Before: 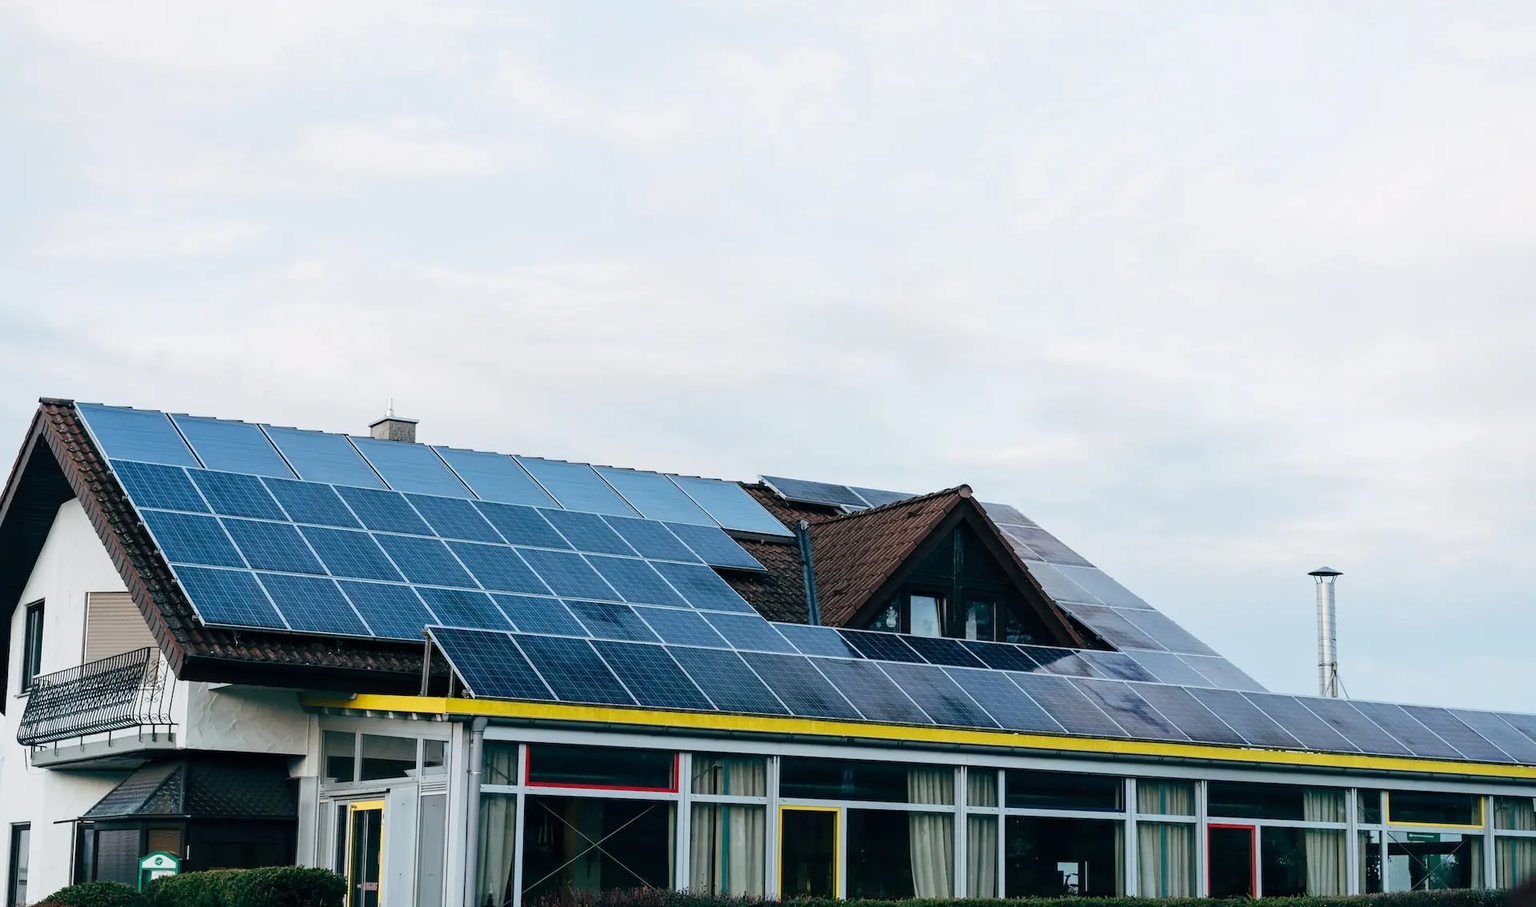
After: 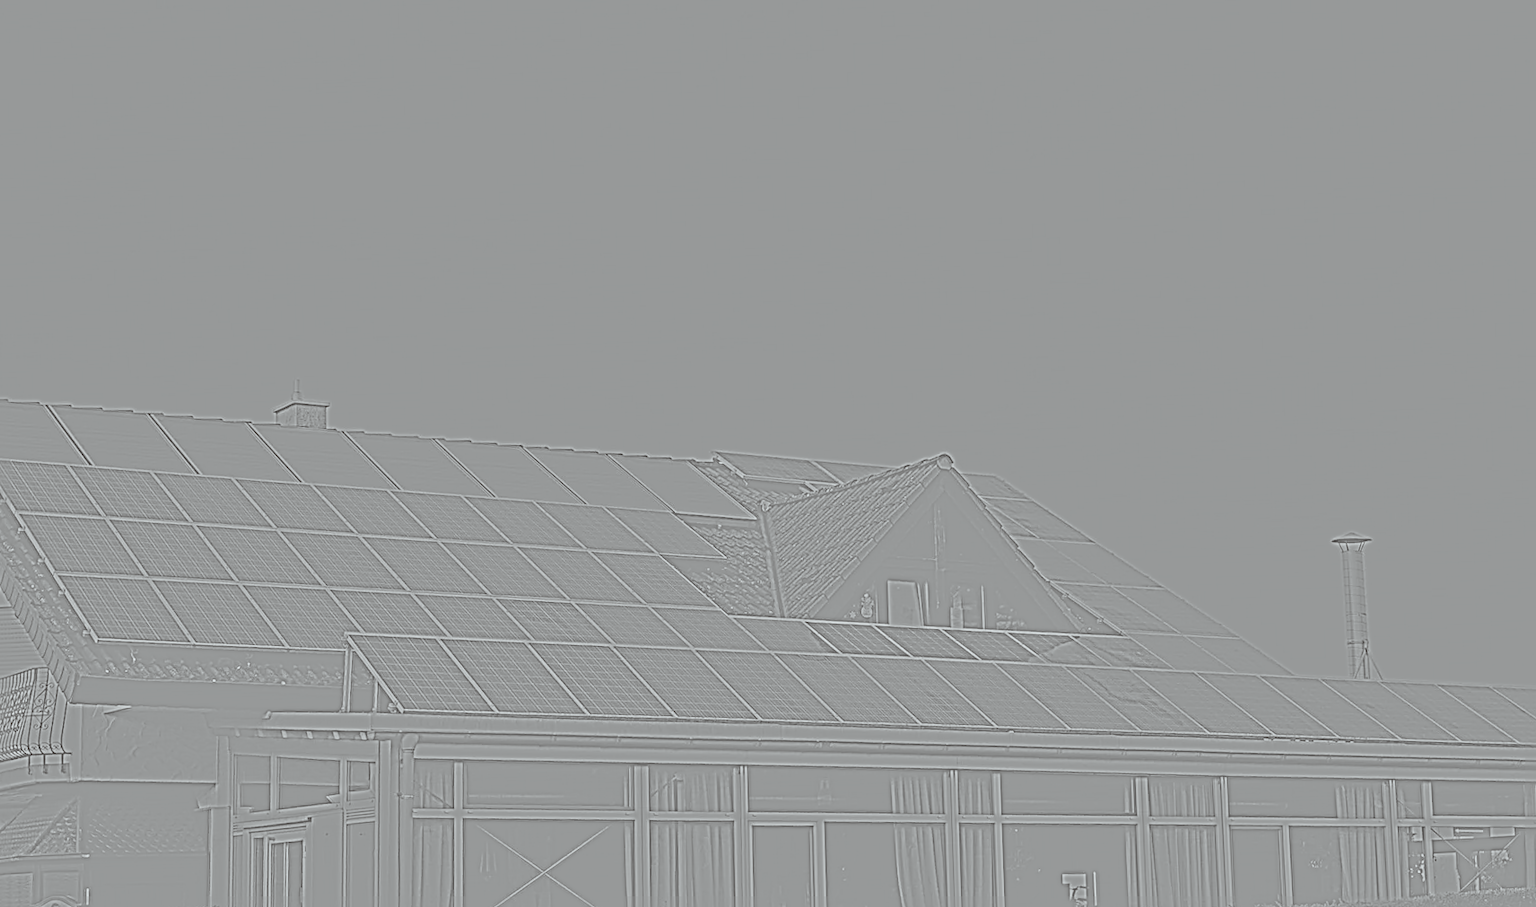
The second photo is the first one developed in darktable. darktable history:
color correction: highlights a* -2.73, highlights b* -2.09, shadows a* 2.41, shadows b* 2.73
crop and rotate: angle 1.96°, left 5.673%, top 5.673%
highpass: sharpness 5.84%, contrast boost 8.44%
base curve: curves: ch0 [(0, 0) (0.088, 0.125) (0.176, 0.251) (0.354, 0.501) (0.613, 0.749) (1, 0.877)], preserve colors none
sharpen: radius 4.883
rgb levels: levels [[0.01, 0.419, 0.839], [0, 0.5, 1], [0, 0.5, 1]]
bloom: size 9%, threshold 100%, strength 7%
local contrast: detail 130%
